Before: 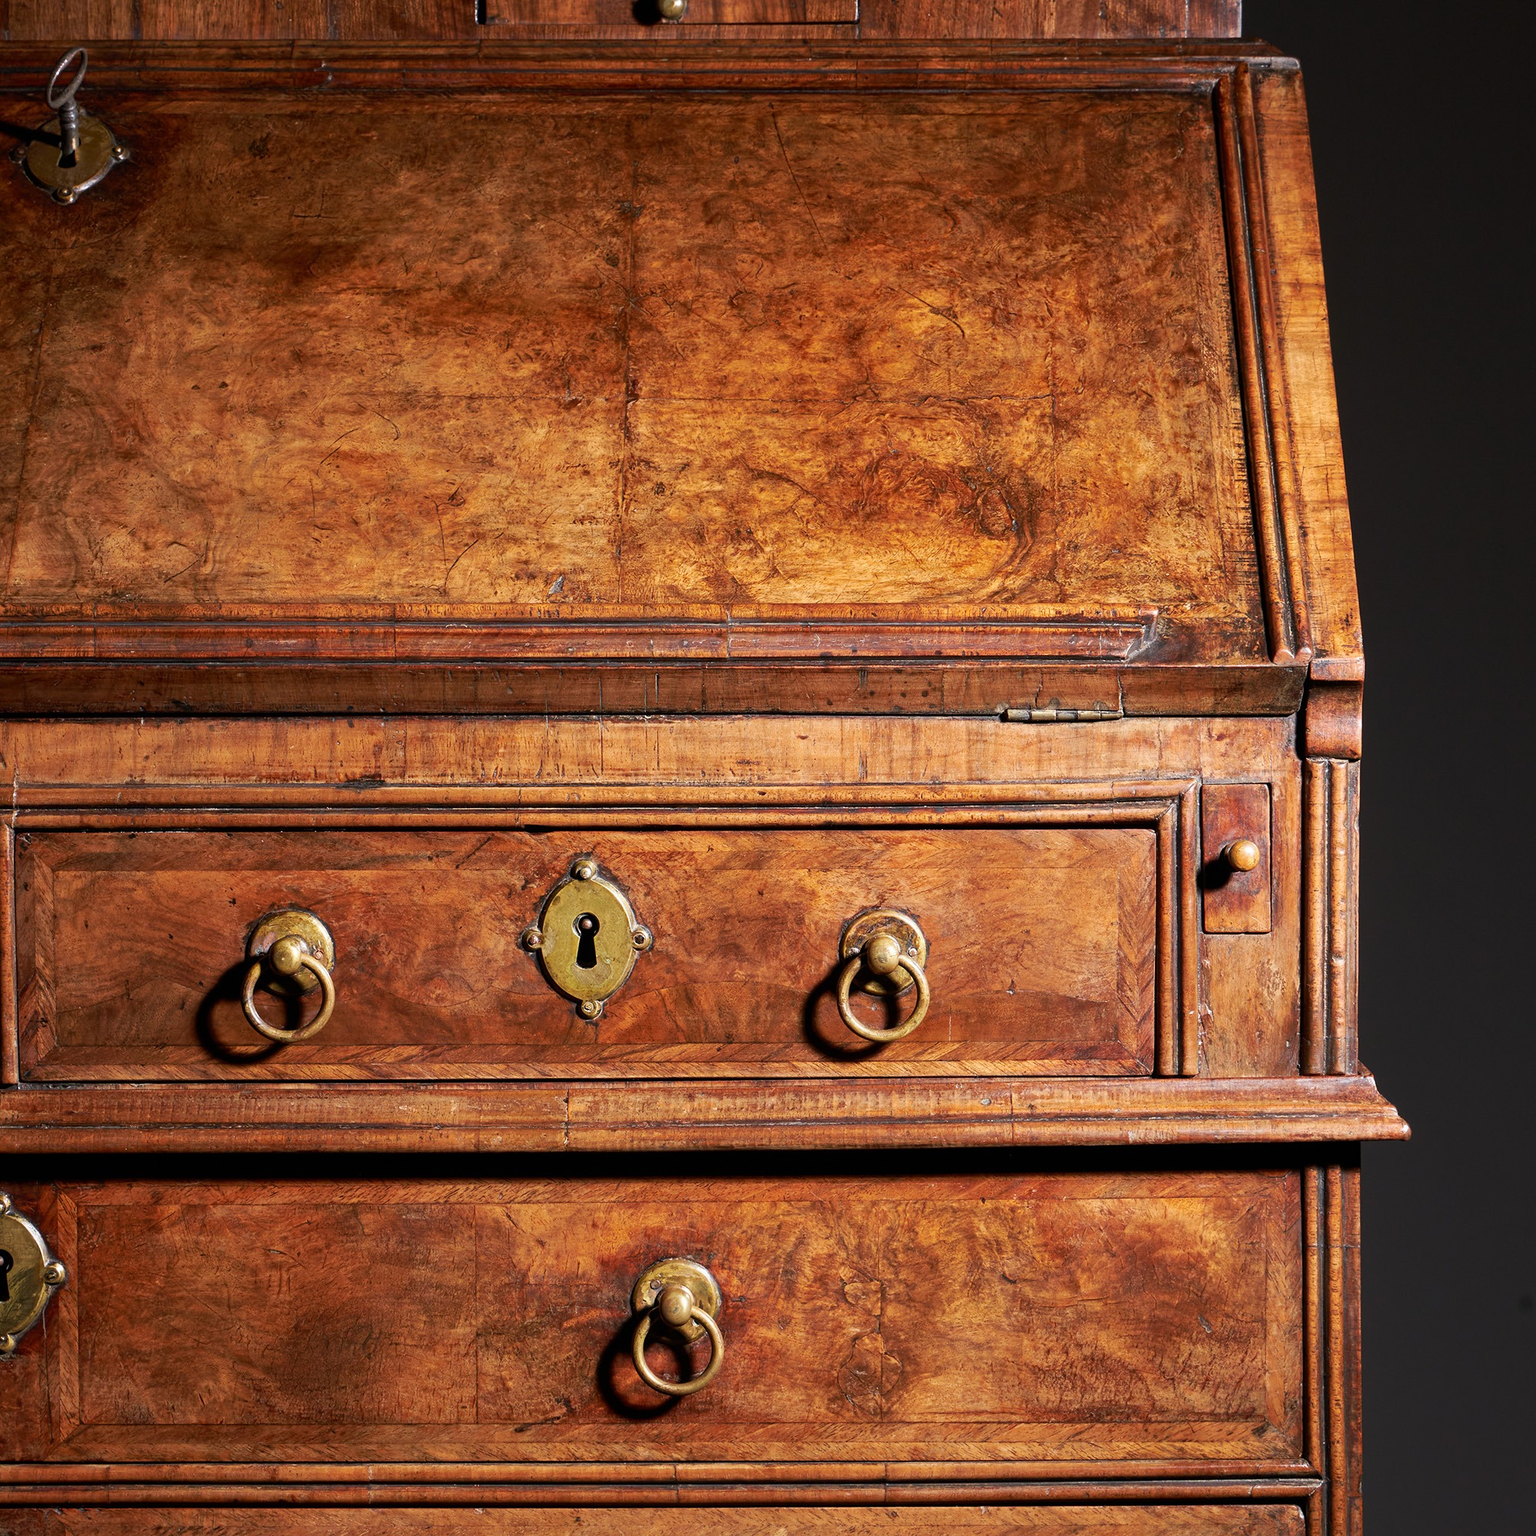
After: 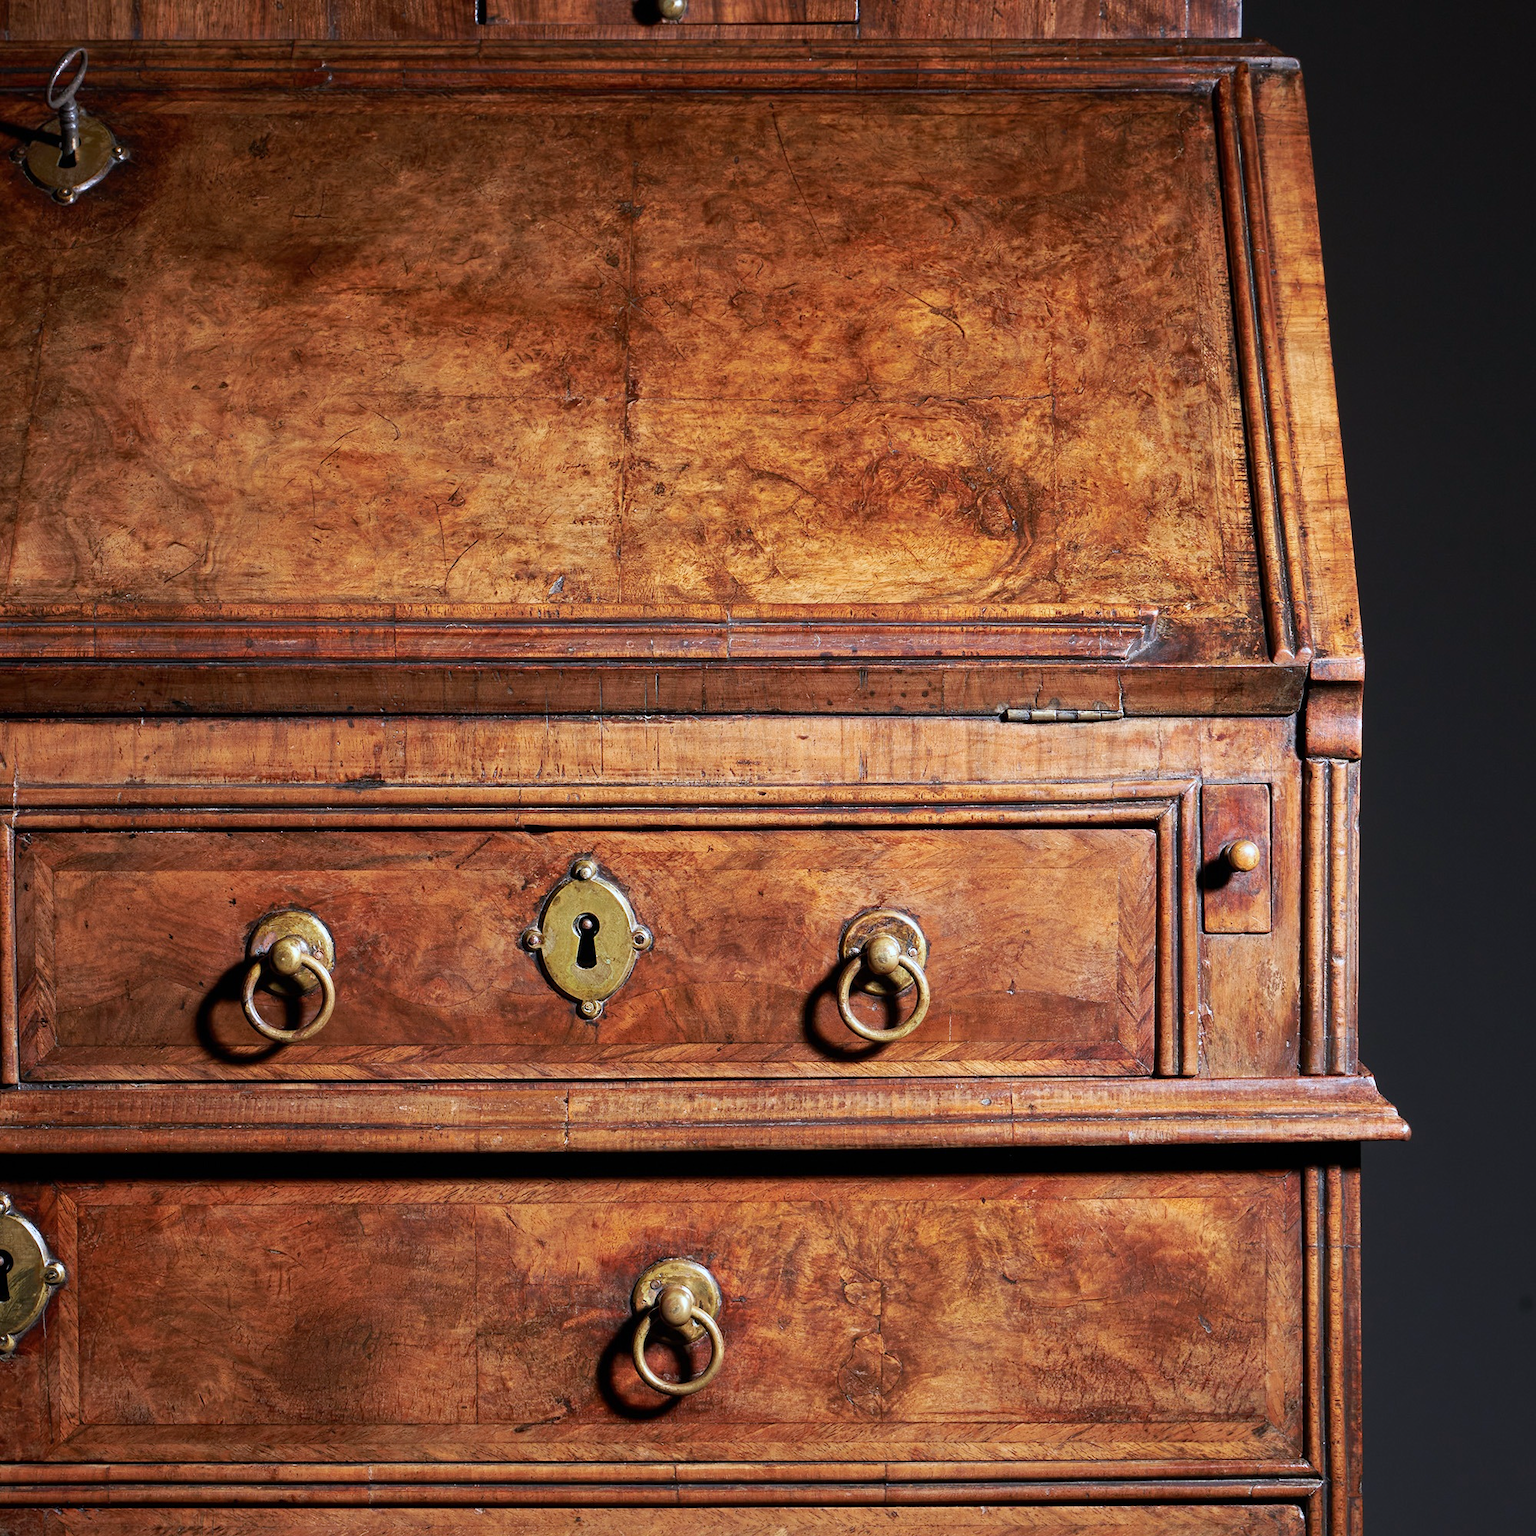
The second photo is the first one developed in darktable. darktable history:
color calibration: x 0.372, y 0.386, temperature 4283.97 K
color zones: mix -62.47%
